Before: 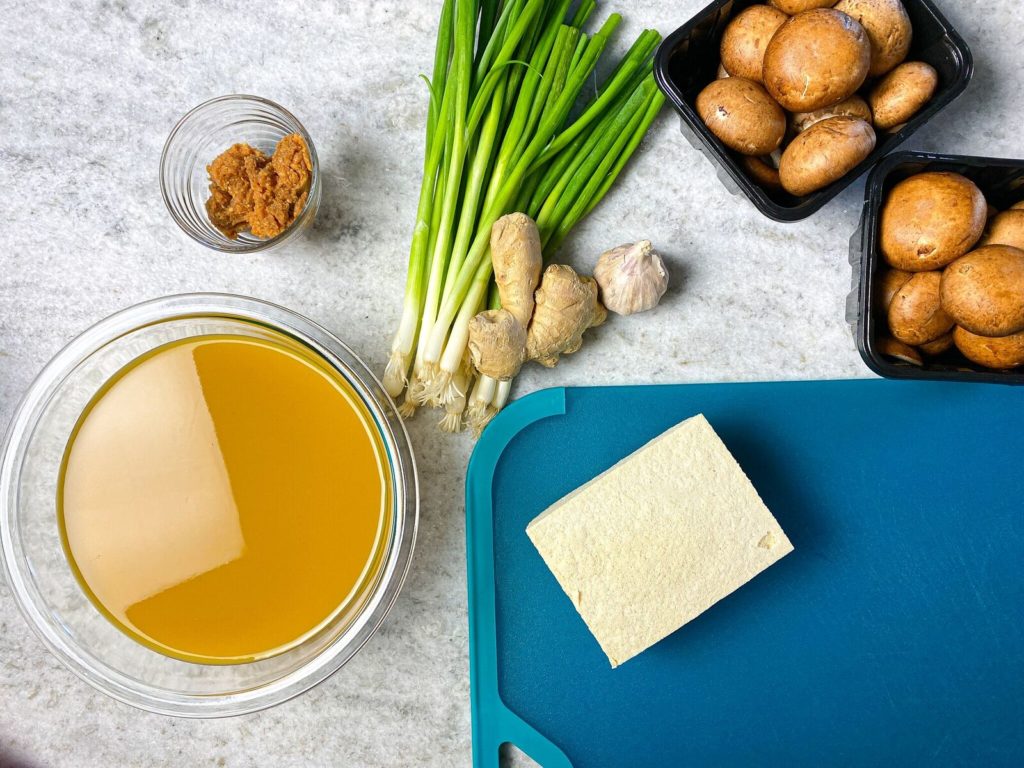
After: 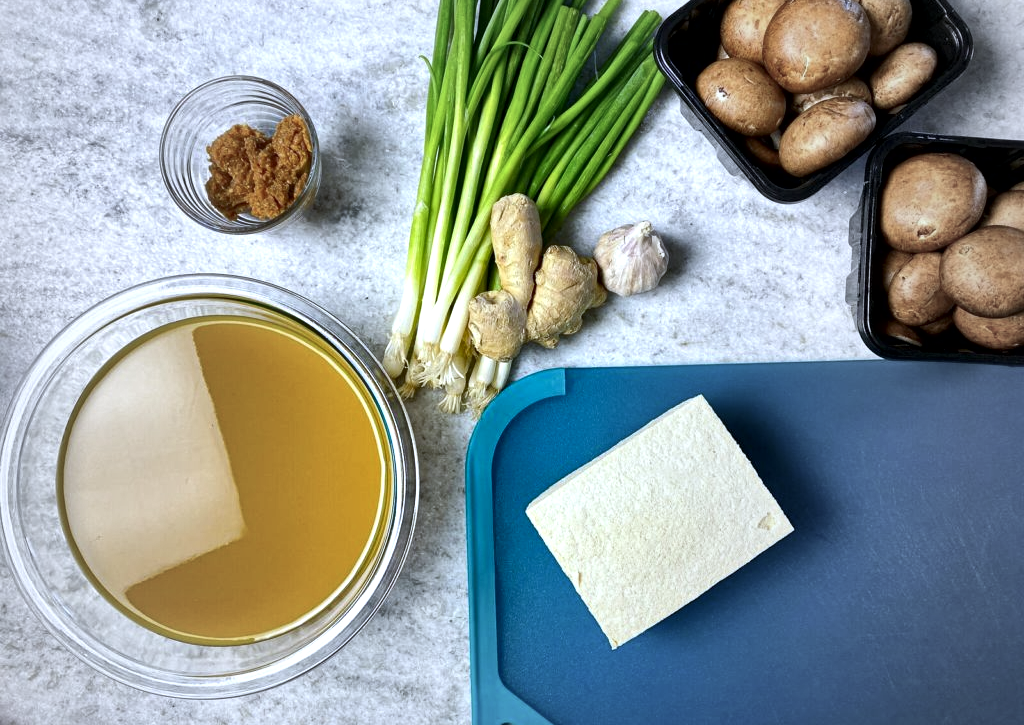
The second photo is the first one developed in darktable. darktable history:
vignetting: fall-off start 18.21%, fall-off radius 137.95%, brightness -0.207, center (-0.078, 0.066), width/height ratio 0.62, shape 0.59
white balance: red 0.926, green 1.003, blue 1.133
tone equalizer: on, module defaults
crop and rotate: top 2.479%, bottom 3.018%
local contrast: mode bilateral grid, contrast 70, coarseness 75, detail 180%, midtone range 0.2
